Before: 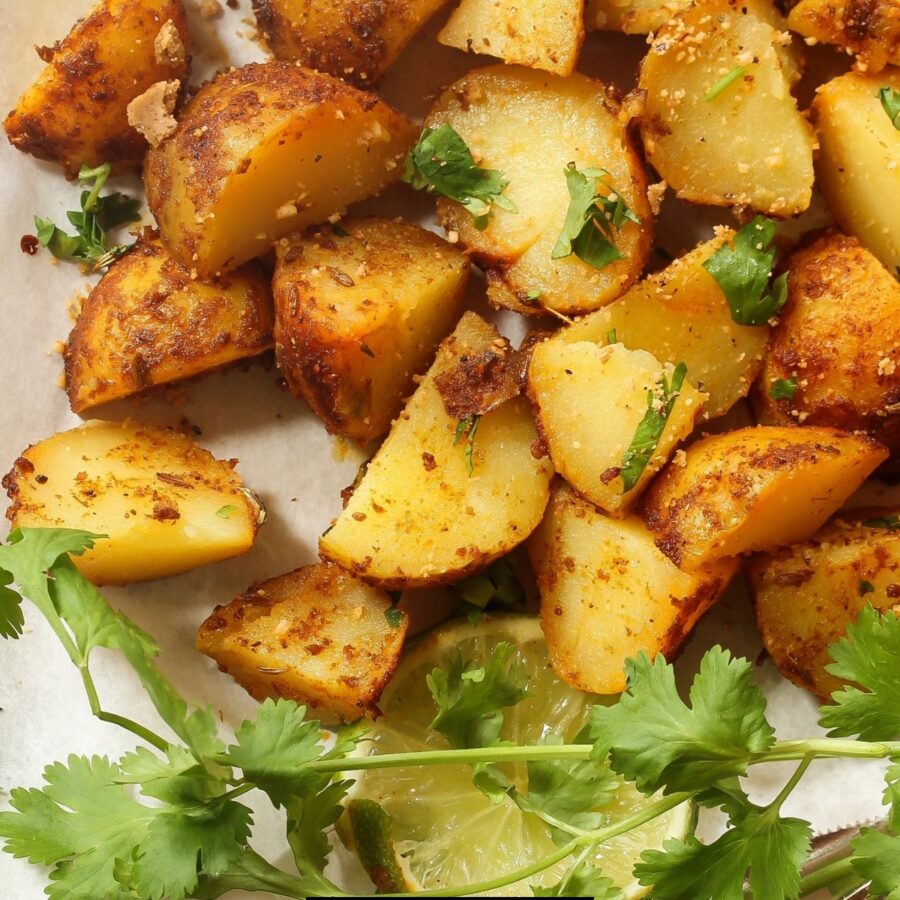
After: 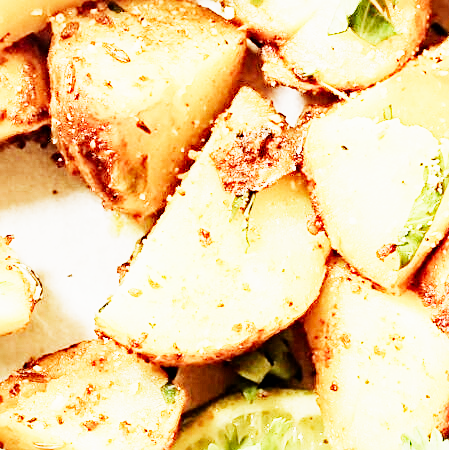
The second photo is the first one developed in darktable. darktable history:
sharpen: on, module defaults
crop: left 25%, top 25%, right 25%, bottom 25%
sigmoid: contrast 1.6, skew -0.2, preserve hue 0%, red attenuation 0.1, red rotation 0.035, green attenuation 0.1, green rotation -0.017, blue attenuation 0.15, blue rotation -0.052, base primaries Rec2020
color balance: on, module defaults
tone equalizer: -8 EV -0.75 EV, -7 EV -0.7 EV, -6 EV -0.6 EV, -5 EV -0.4 EV, -3 EV 0.4 EV, -2 EV 0.6 EV, -1 EV 0.7 EV, +0 EV 0.75 EV, edges refinement/feathering 500, mask exposure compensation -1.57 EV, preserve details no
exposure: black level correction 0.001, exposure 2.607 EV, compensate exposure bias true, compensate highlight preservation false
contrast equalizer: y [[0.511, 0.558, 0.631, 0.632, 0.559, 0.512], [0.5 ×6], [0.5 ×6], [0 ×6], [0 ×6]]
